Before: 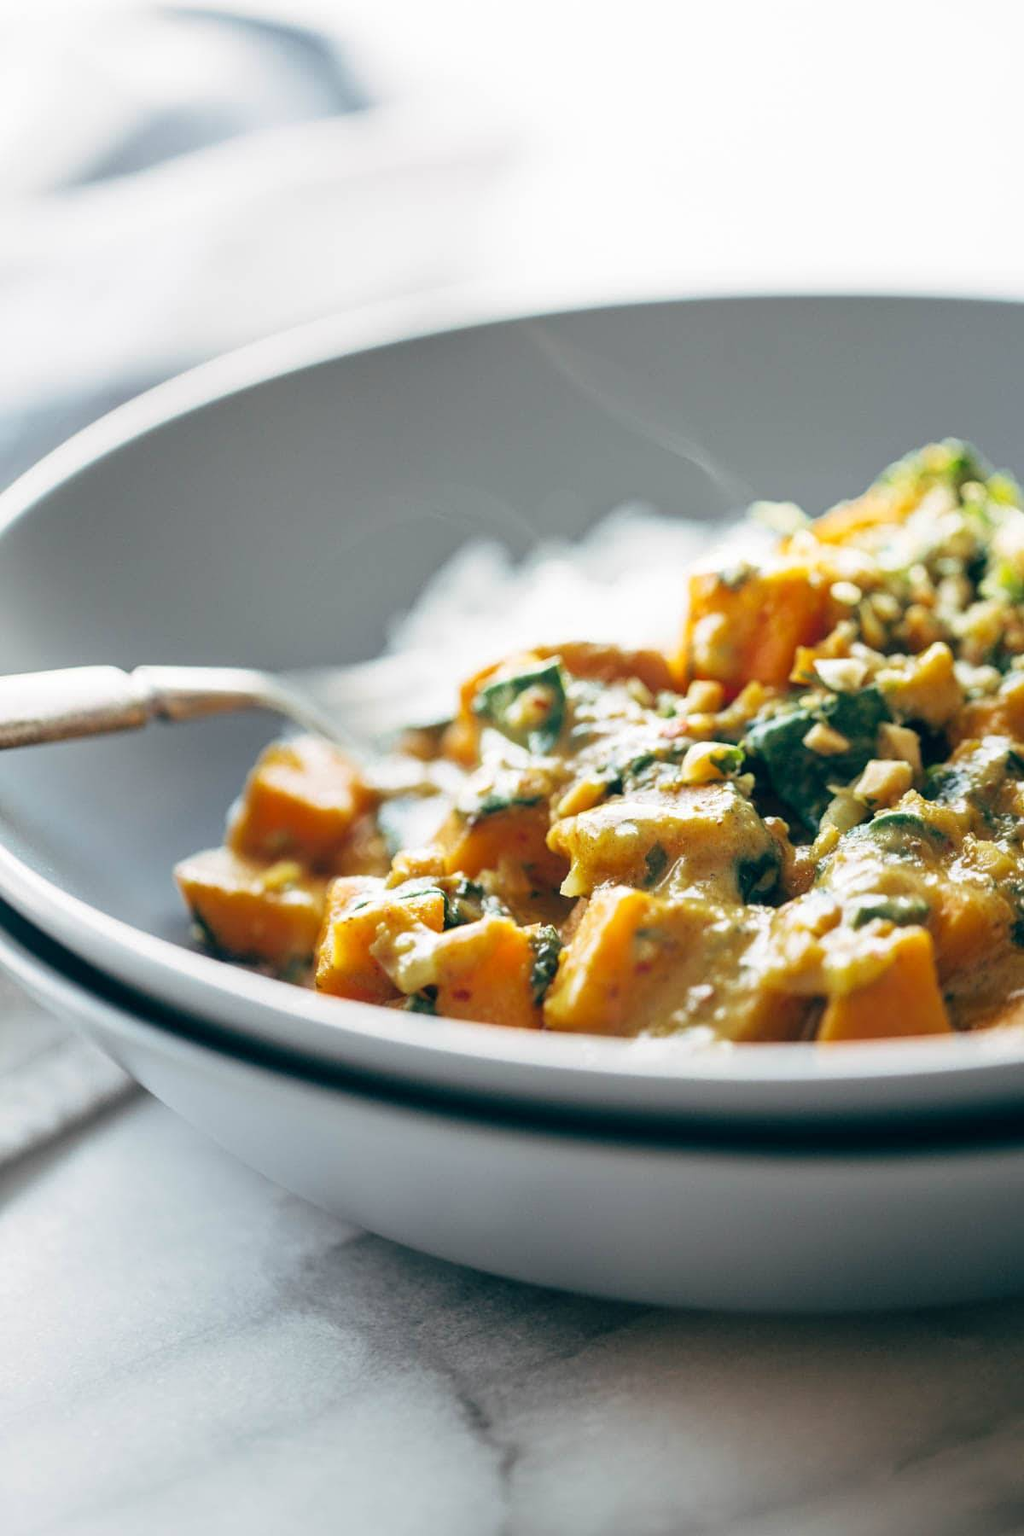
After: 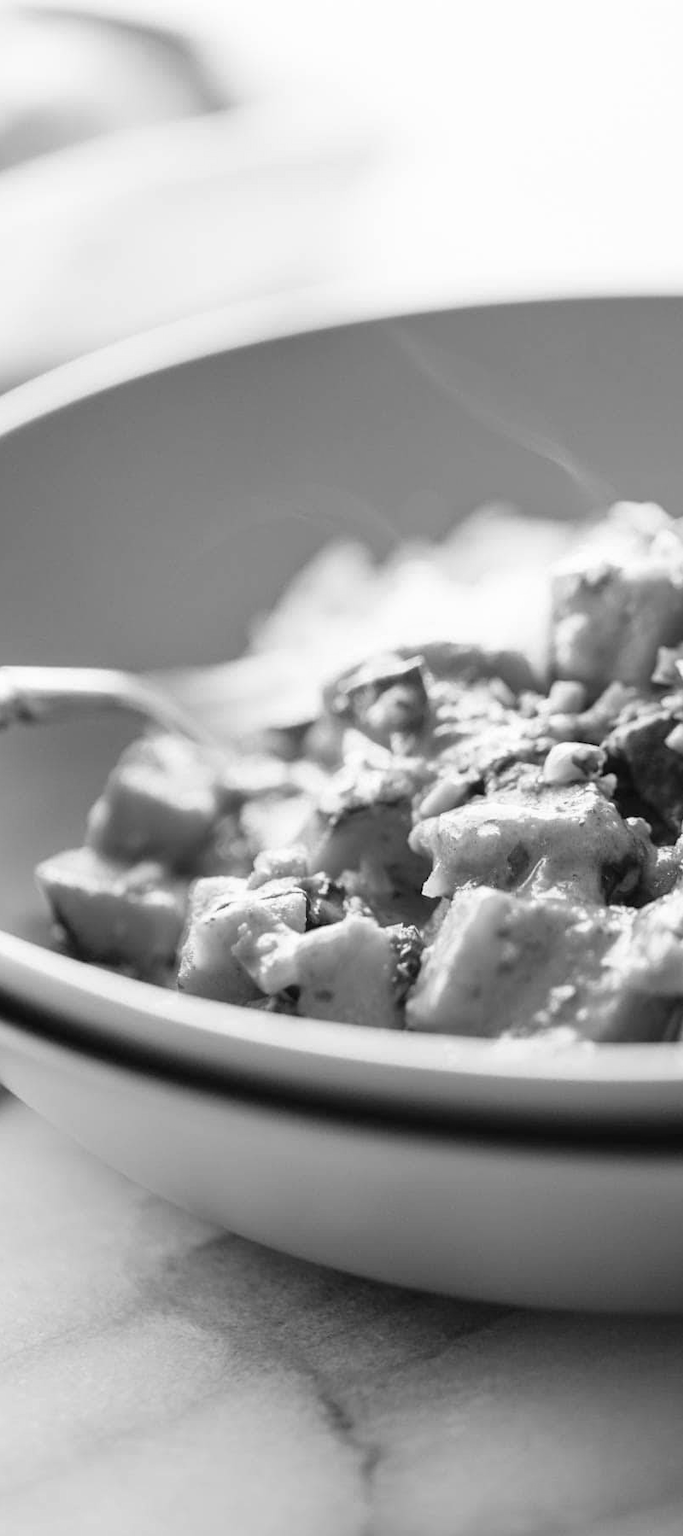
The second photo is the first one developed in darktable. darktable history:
crop and rotate: left 13.537%, right 19.796%
monochrome: on, module defaults
contrast brightness saturation: saturation -0.05
